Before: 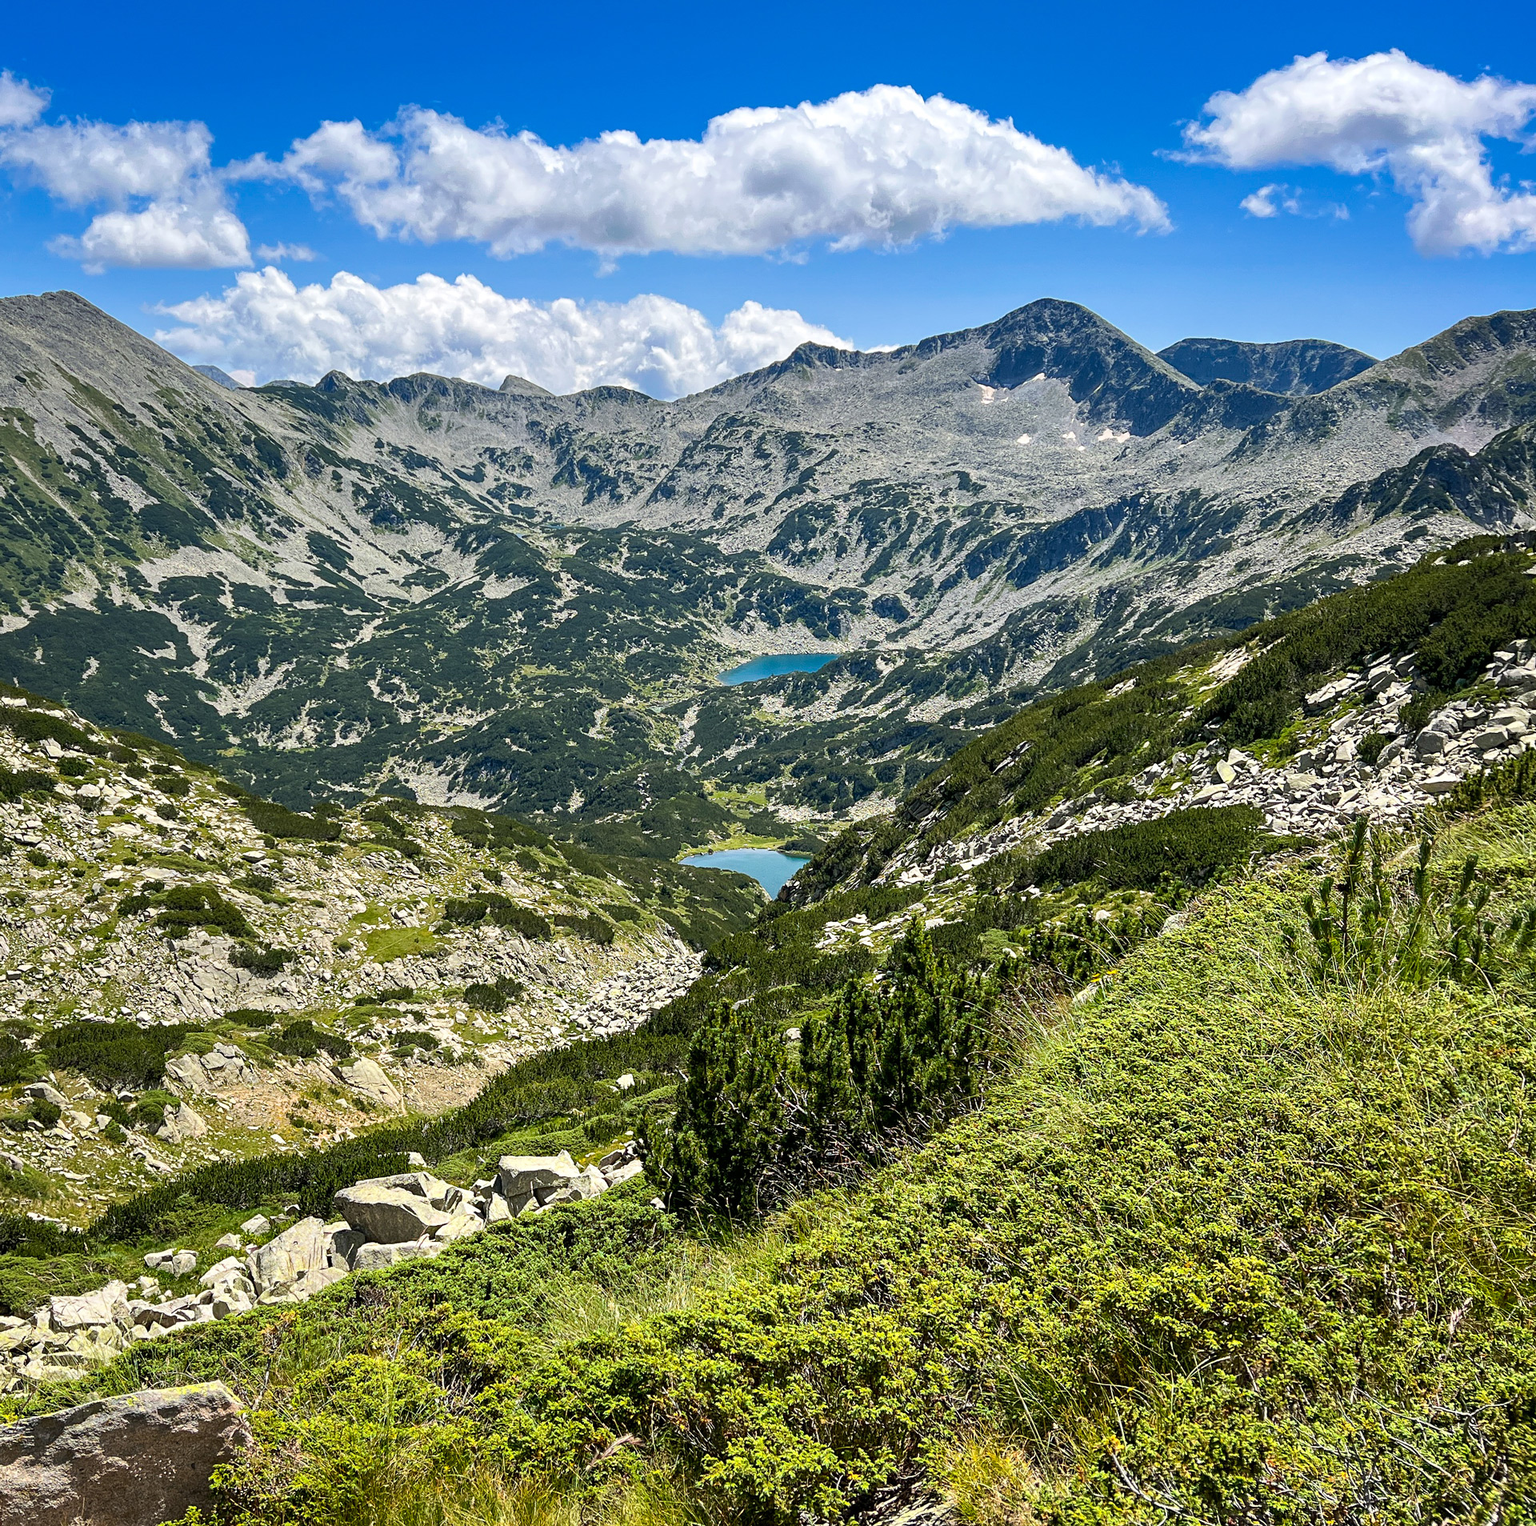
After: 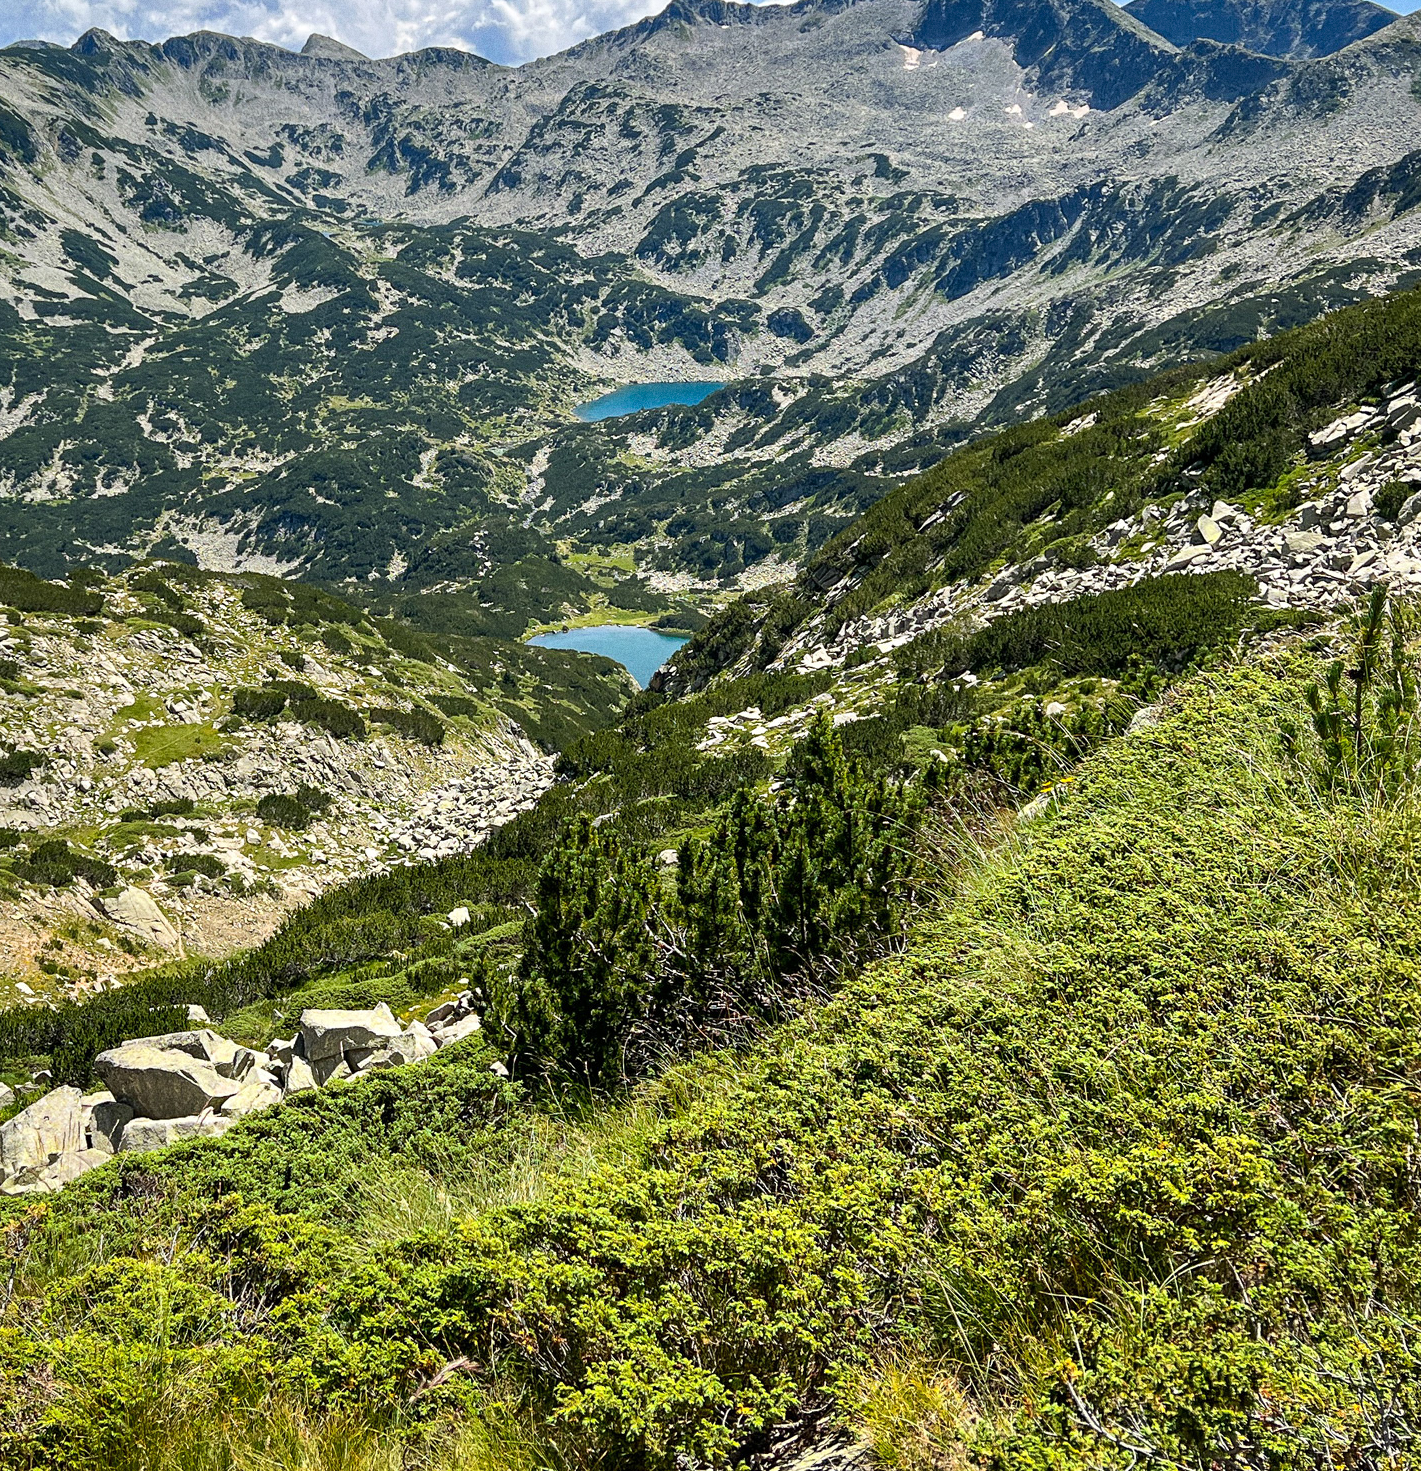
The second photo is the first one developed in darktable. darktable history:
grain: on, module defaults
crop: left 16.871%, top 22.857%, right 9.116%
